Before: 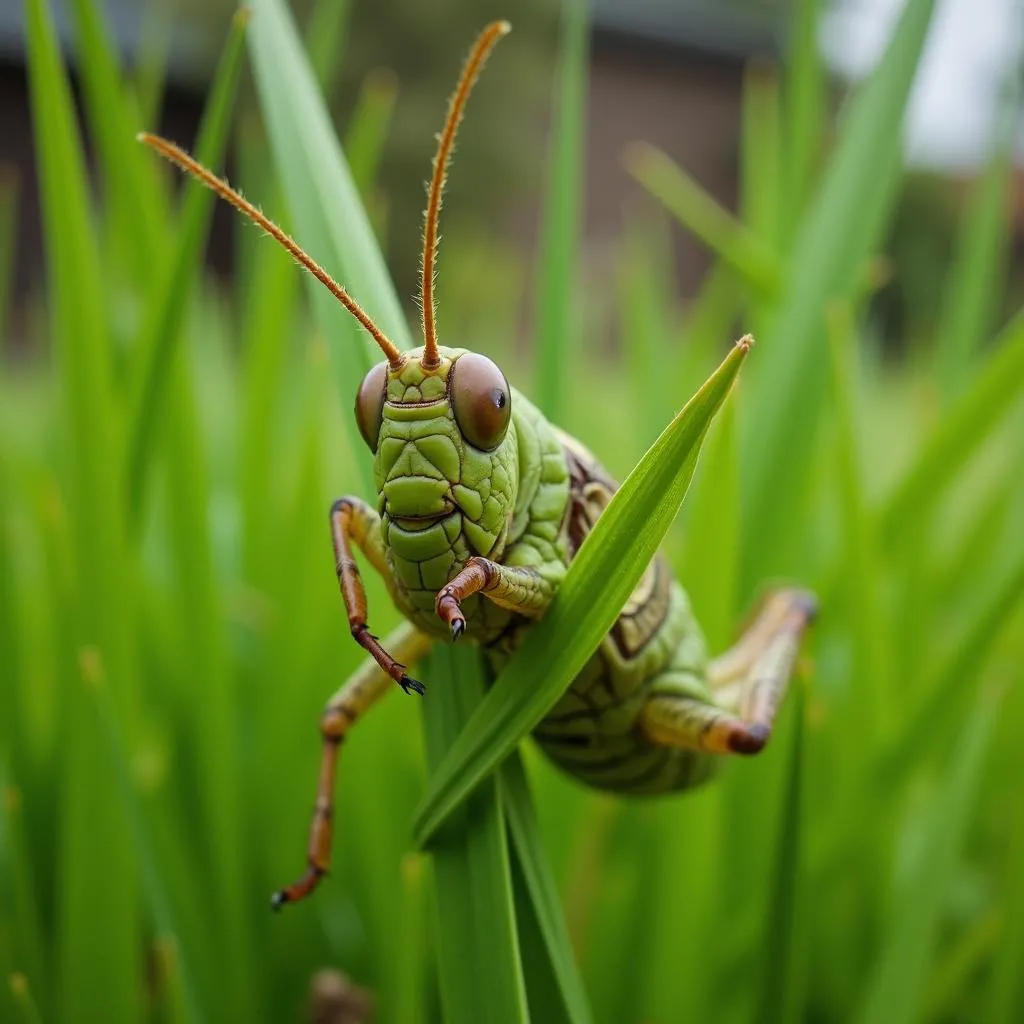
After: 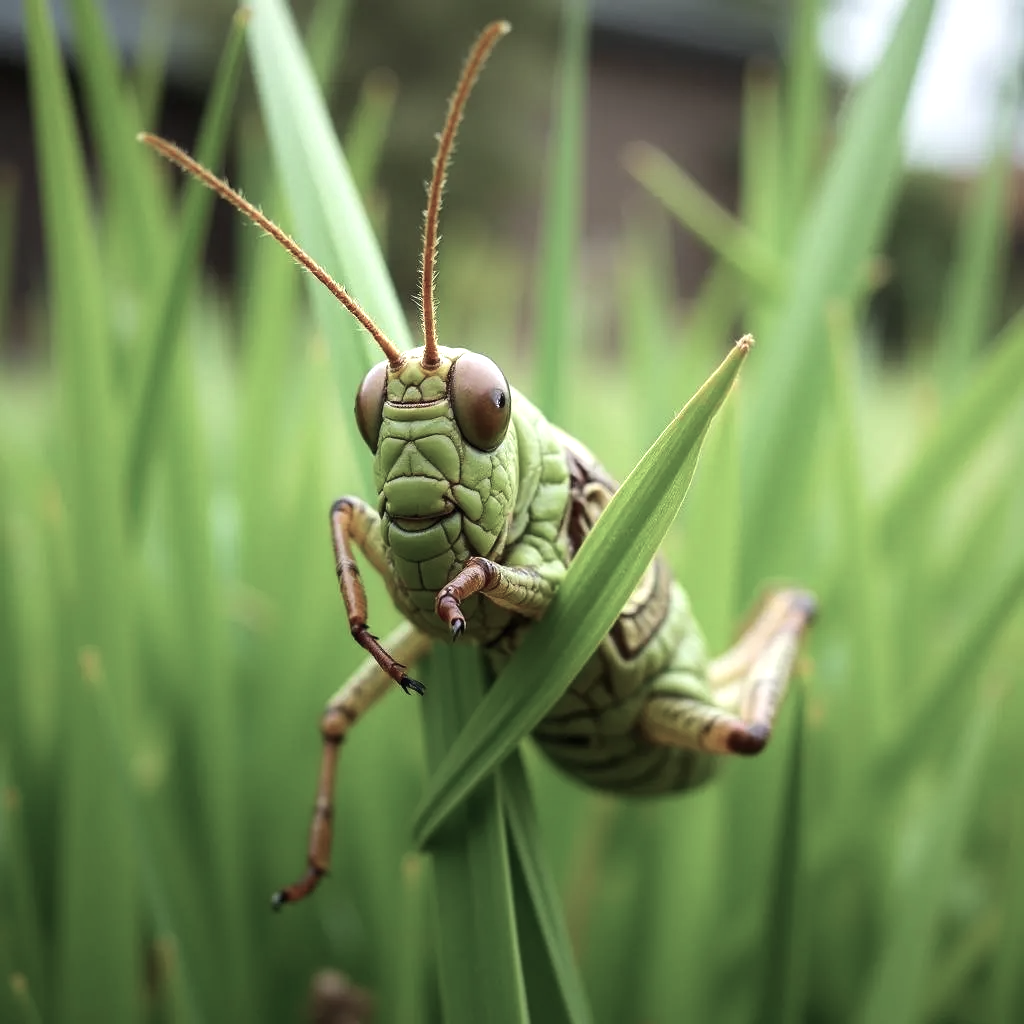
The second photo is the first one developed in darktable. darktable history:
tone equalizer: -8 EV 0.001 EV, -7 EV -0.002 EV, -6 EV 0.002 EV, -5 EV -0.03 EV, -4 EV -0.116 EV, -3 EV -0.169 EV, -2 EV 0.24 EV, -1 EV 0.702 EV, +0 EV 0.493 EV
color balance: input saturation 100.43%, contrast fulcrum 14.22%, output saturation 70.41%
